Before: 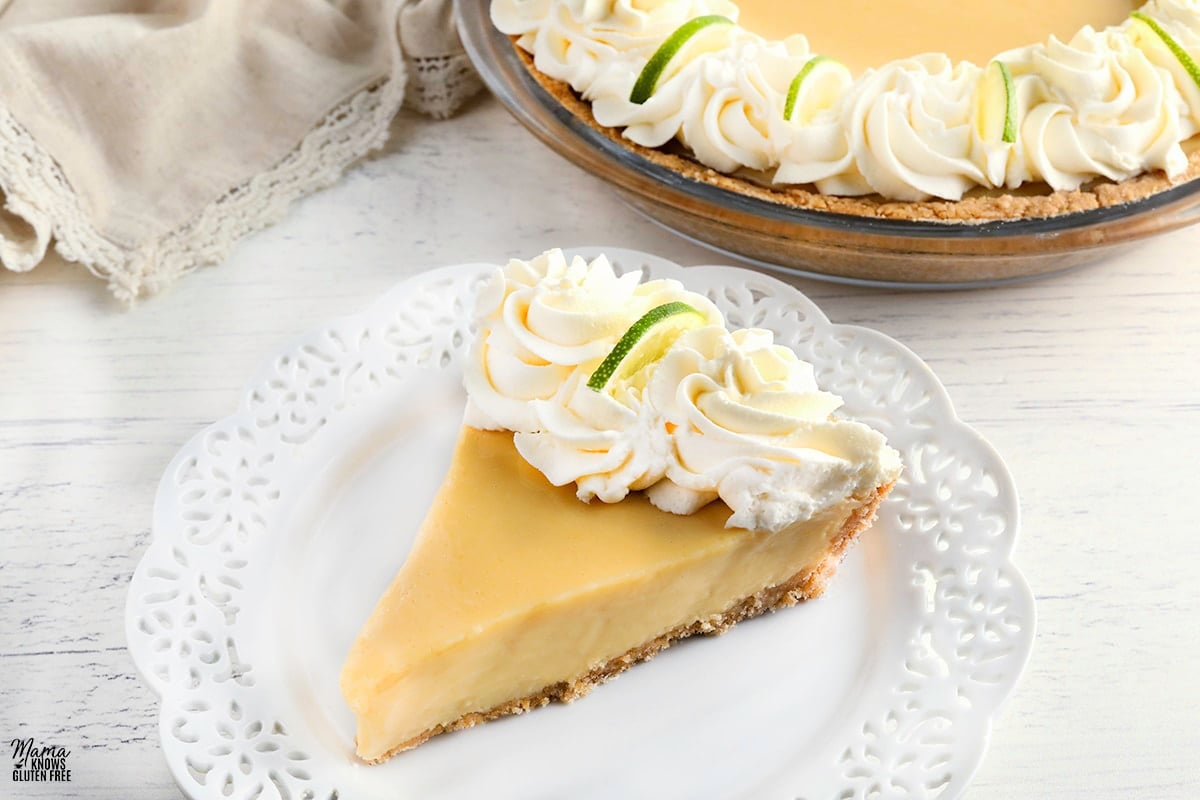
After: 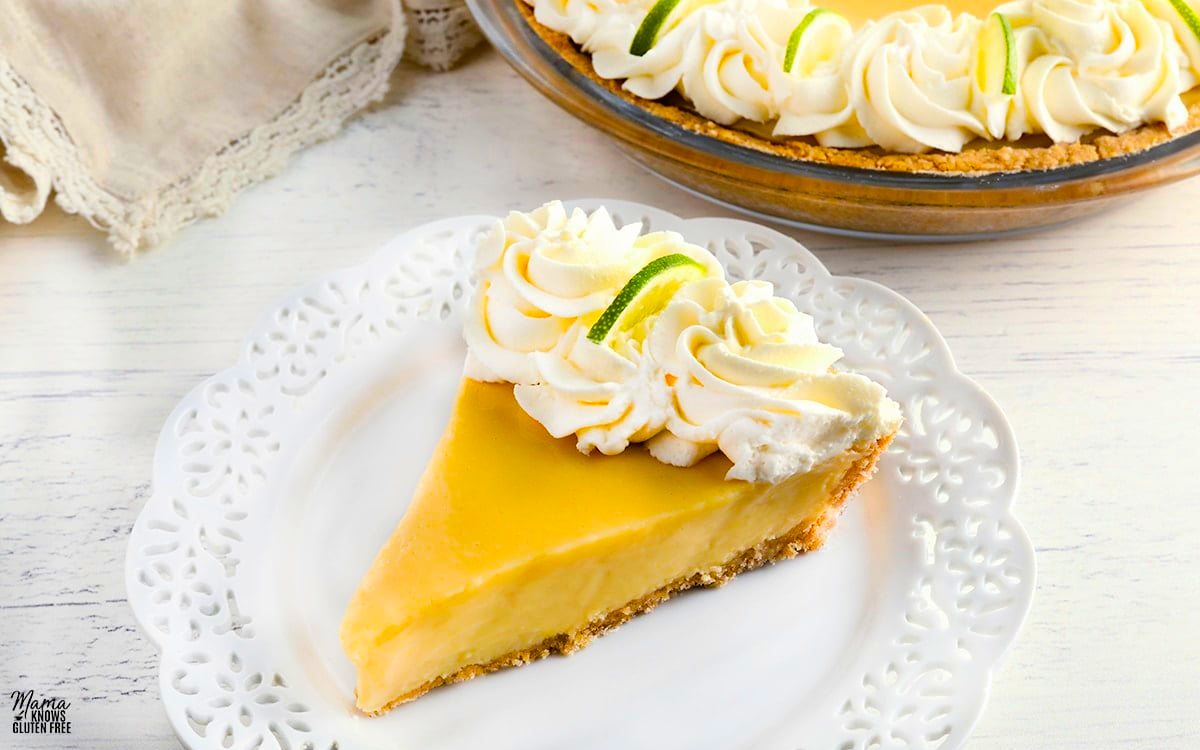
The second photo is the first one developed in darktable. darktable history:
crop and rotate: top 6.25%
color balance rgb: linear chroma grading › global chroma 15%, perceptual saturation grading › global saturation 30%
